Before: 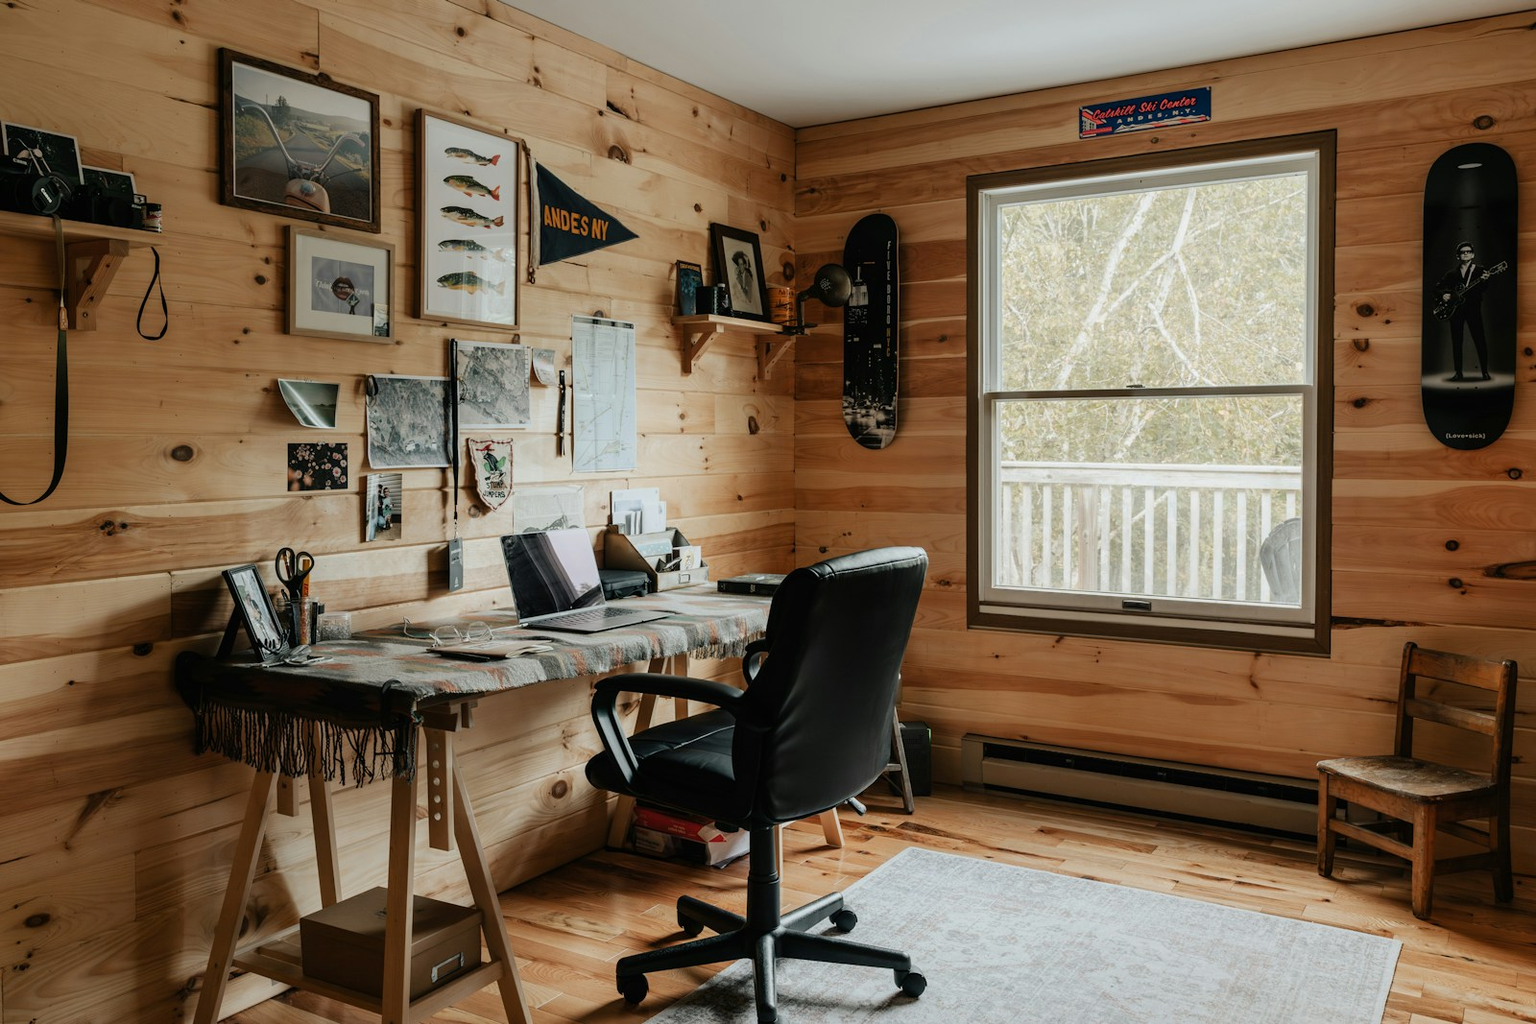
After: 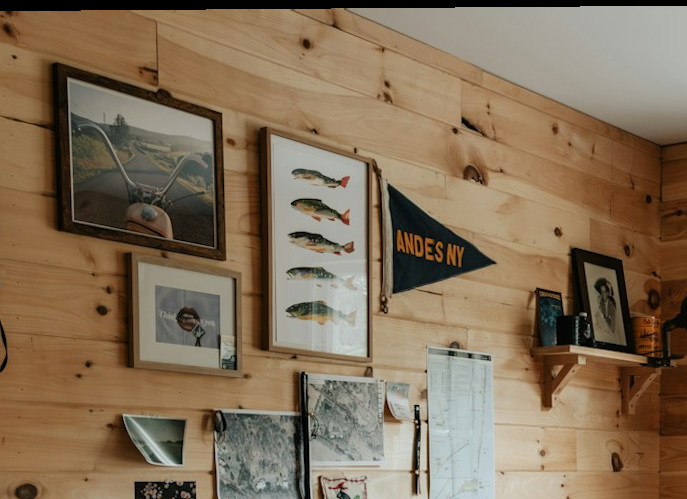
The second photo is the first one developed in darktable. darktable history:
crop and rotate: left 10.817%, top 0.062%, right 47.194%, bottom 53.626%
rotate and perspective: lens shift (vertical) 0.048, lens shift (horizontal) -0.024, automatic cropping off
